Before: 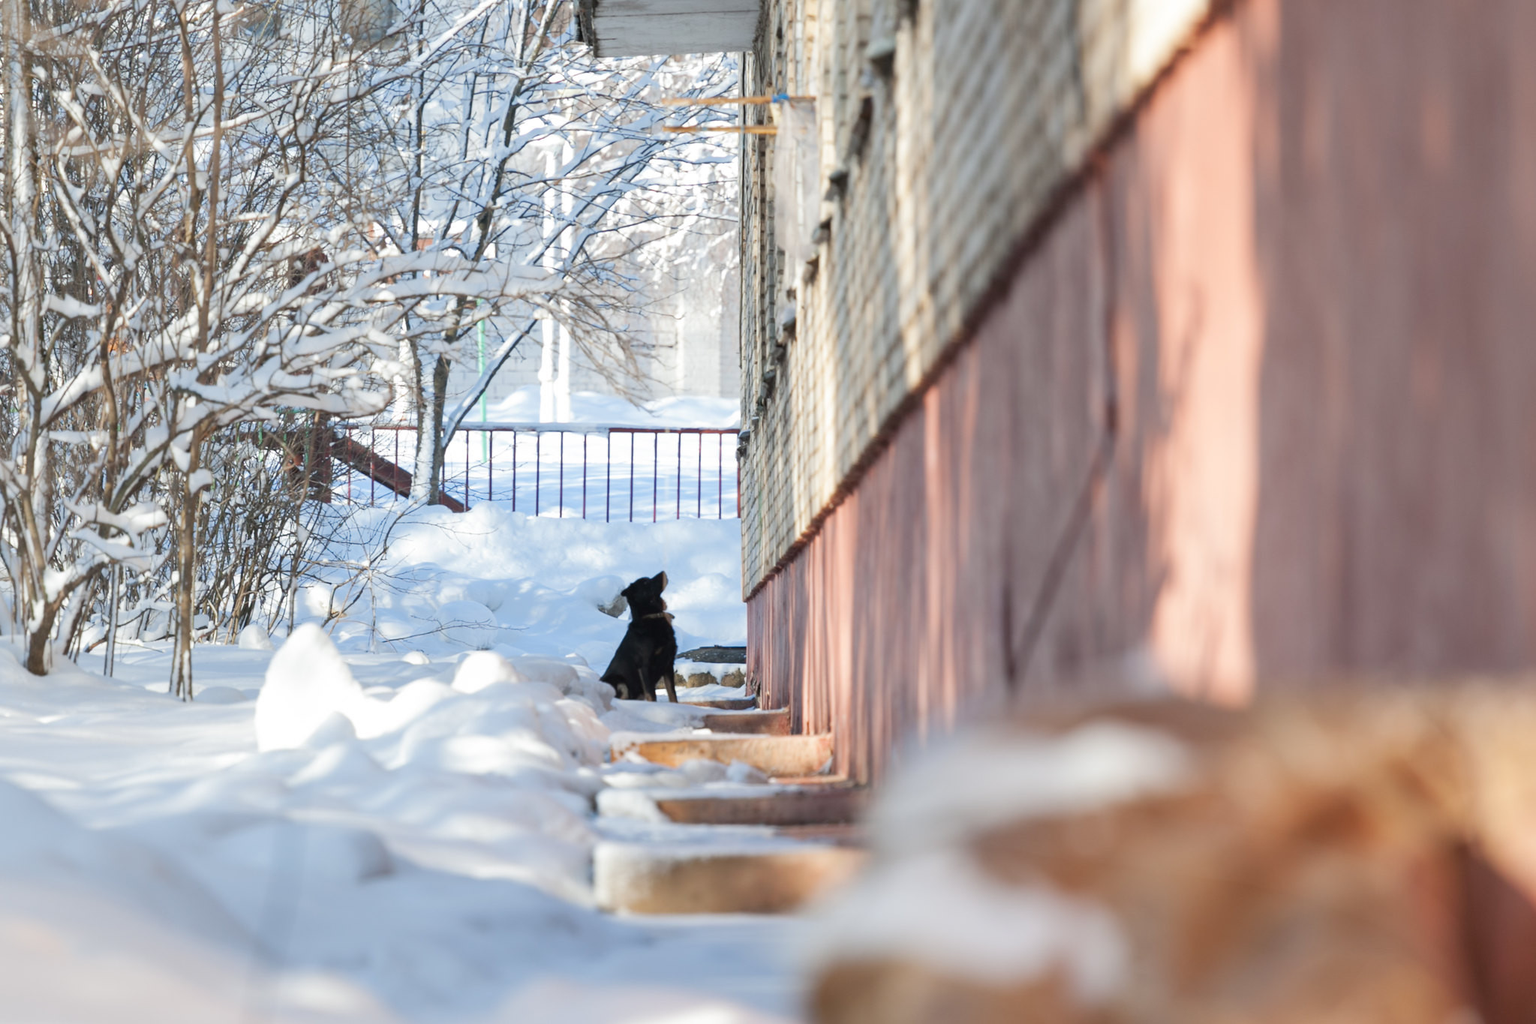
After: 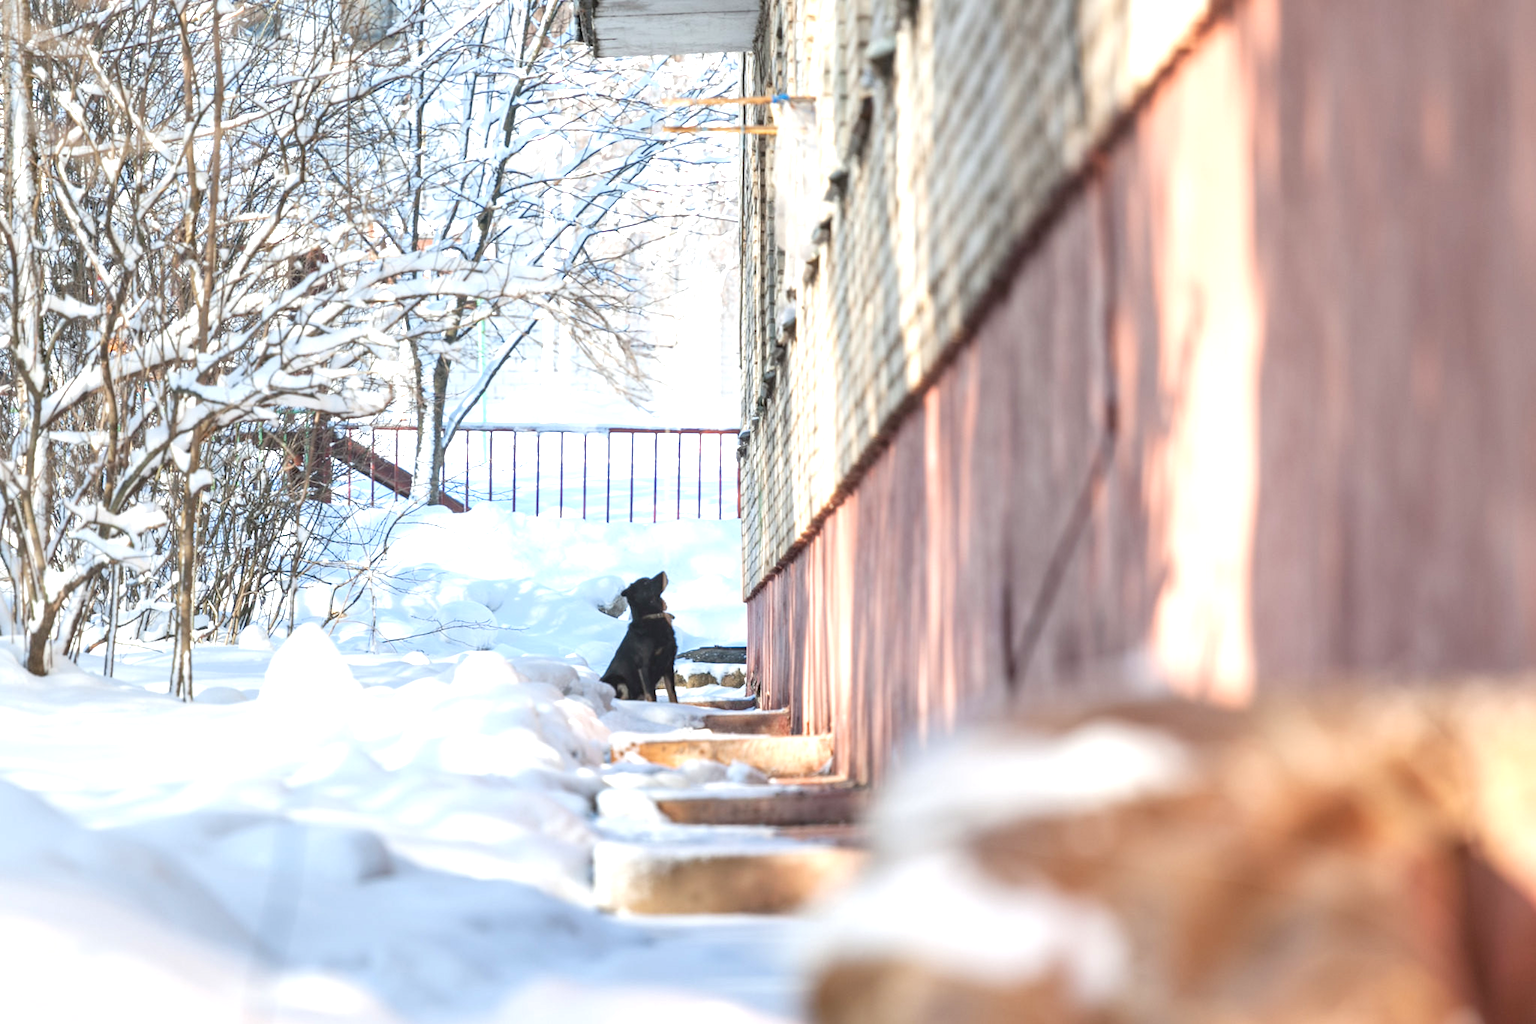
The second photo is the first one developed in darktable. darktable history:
exposure: black level correction 0, exposure 0.68 EV, compensate exposure bias true, compensate highlight preservation false
local contrast: on, module defaults
